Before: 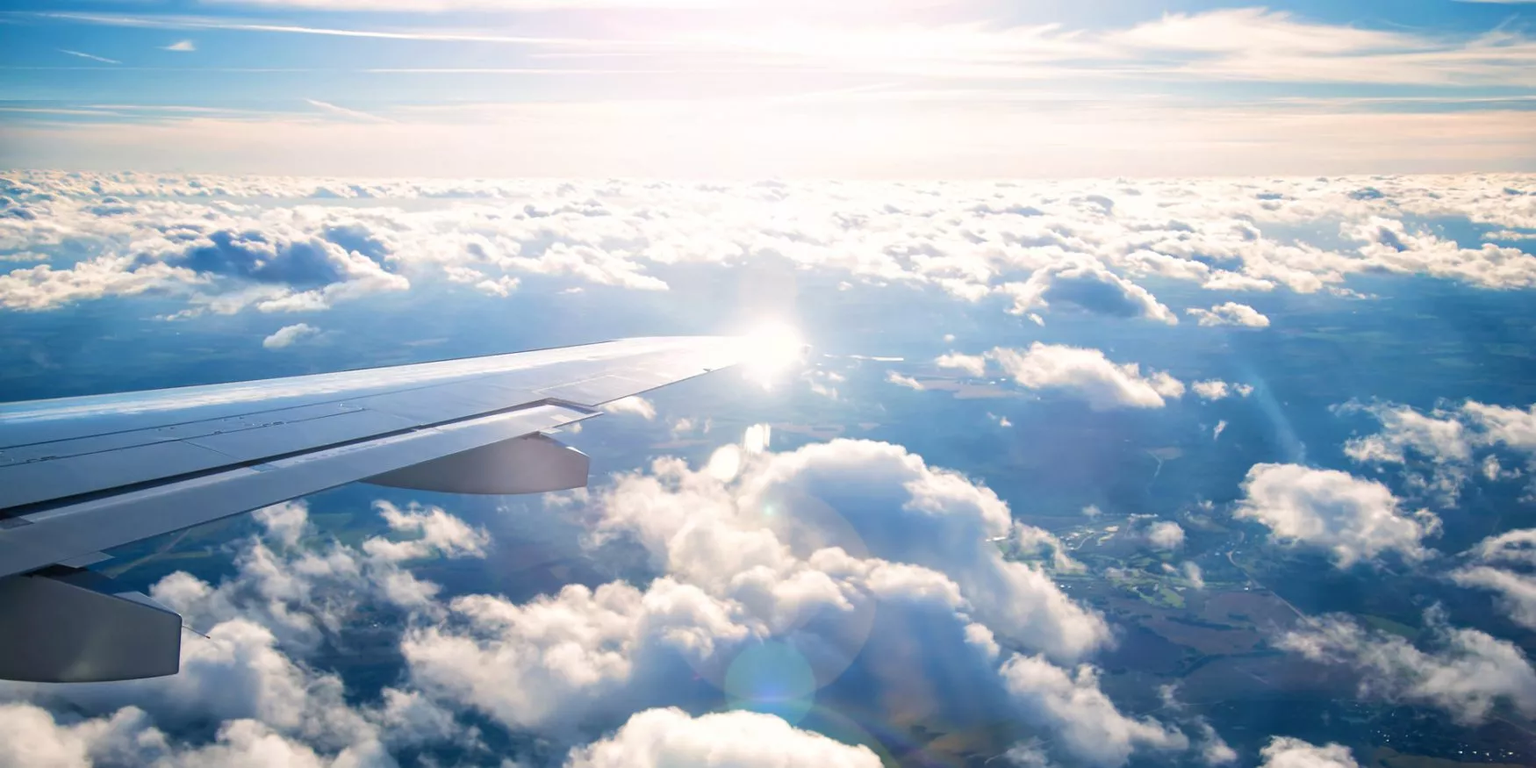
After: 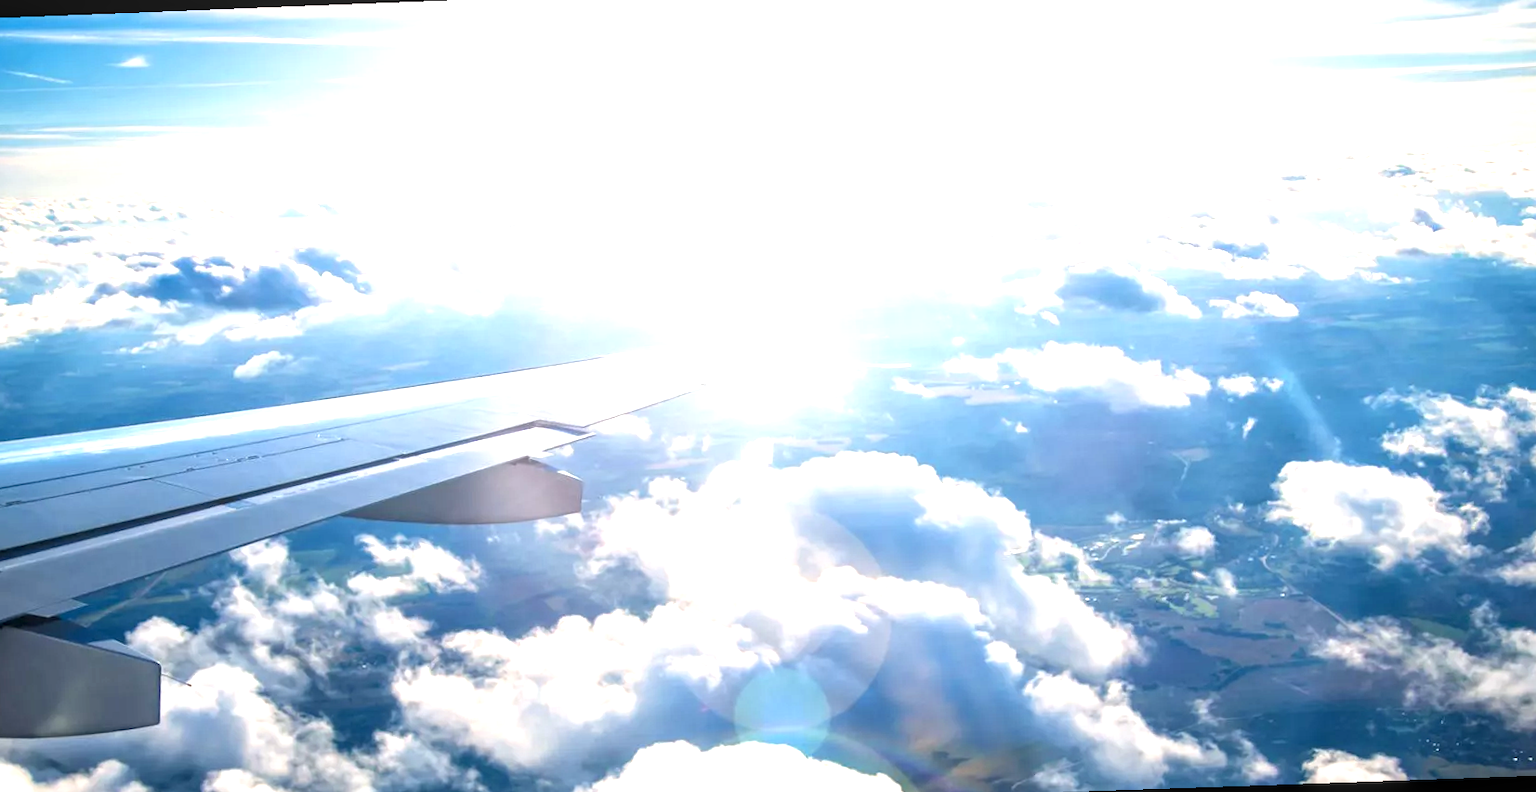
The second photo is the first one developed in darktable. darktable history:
exposure: black level correction 0, exposure 0.9 EV, compensate highlight preservation false
local contrast: on, module defaults
rotate and perspective: rotation -2.12°, lens shift (vertical) 0.009, lens shift (horizontal) -0.008, automatic cropping original format, crop left 0.036, crop right 0.964, crop top 0.05, crop bottom 0.959
